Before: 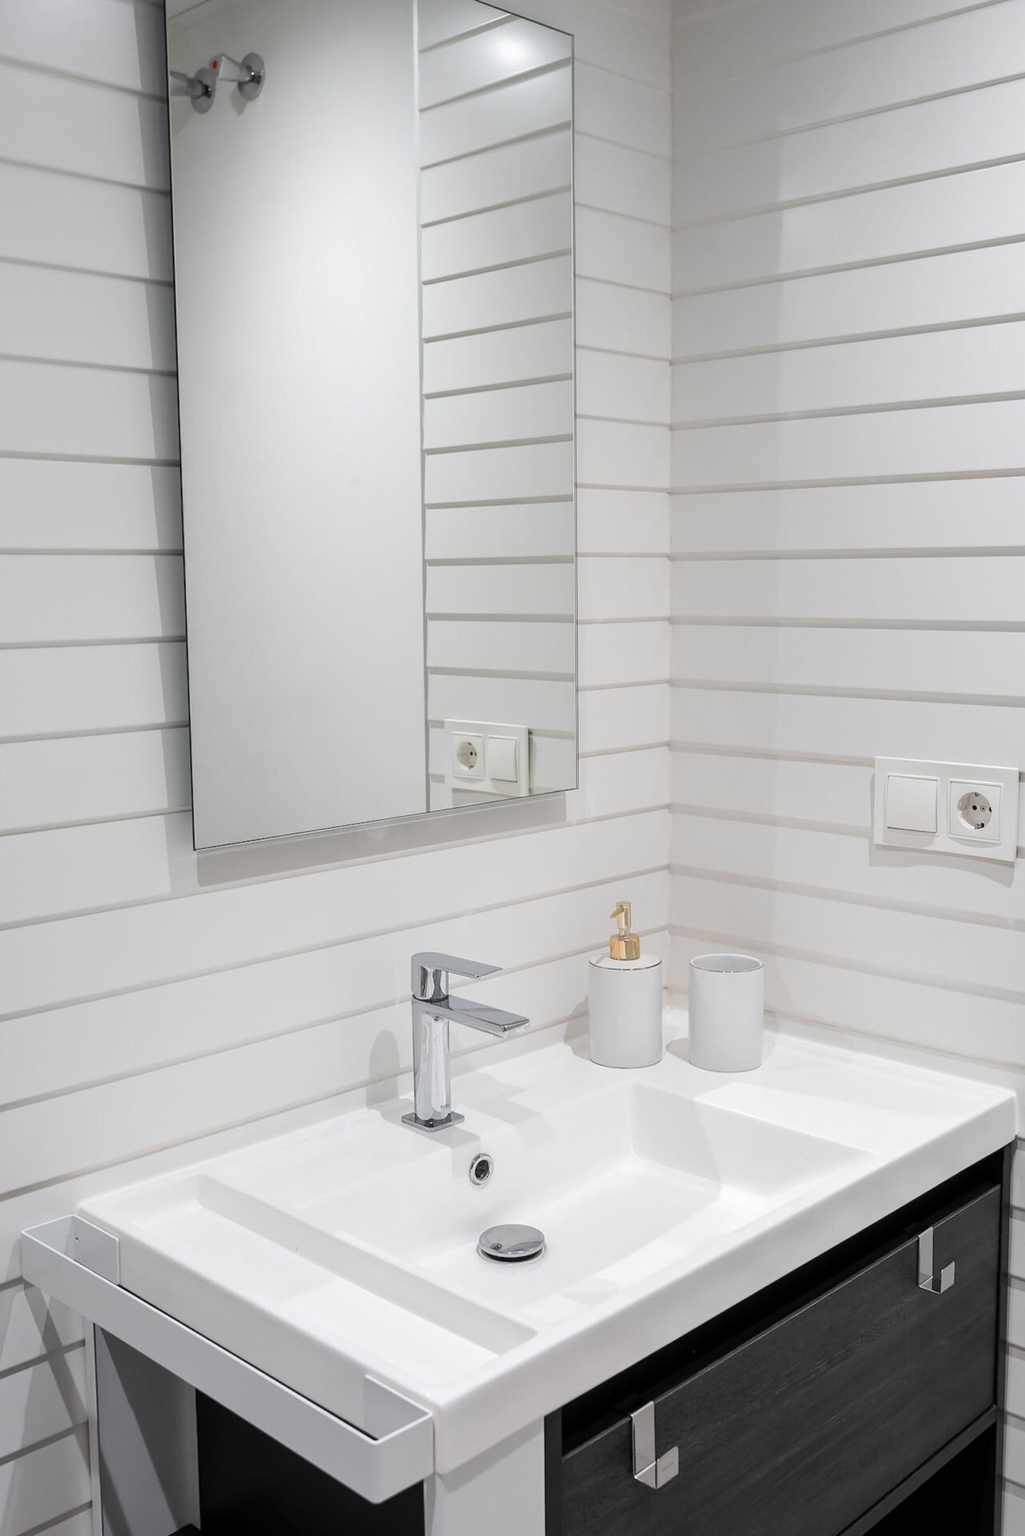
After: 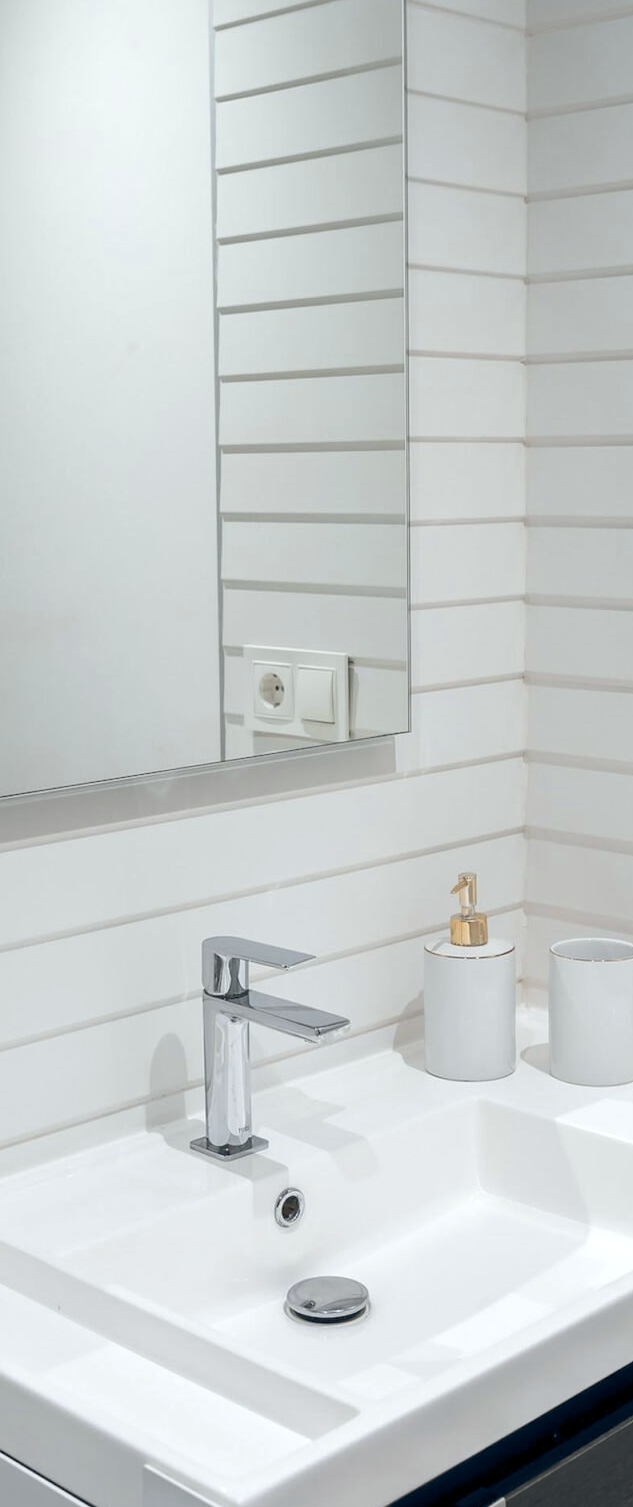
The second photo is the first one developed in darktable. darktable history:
crop and rotate: angle 0.02°, left 24.353%, top 13.219%, right 26.156%, bottom 8.224%
rgb curve: curves: ch0 [(0, 0) (0.093, 0.159) (0.241, 0.265) (0.414, 0.42) (1, 1)], compensate middle gray true, preserve colors basic power
white balance: red 0.978, blue 0.999
color balance rgb: shadows lift › chroma 3.88%, shadows lift › hue 88.52°, power › hue 214.65°, global offset › chroma 0.1%, global offset › hue 252.4°, contrast 4.45%
